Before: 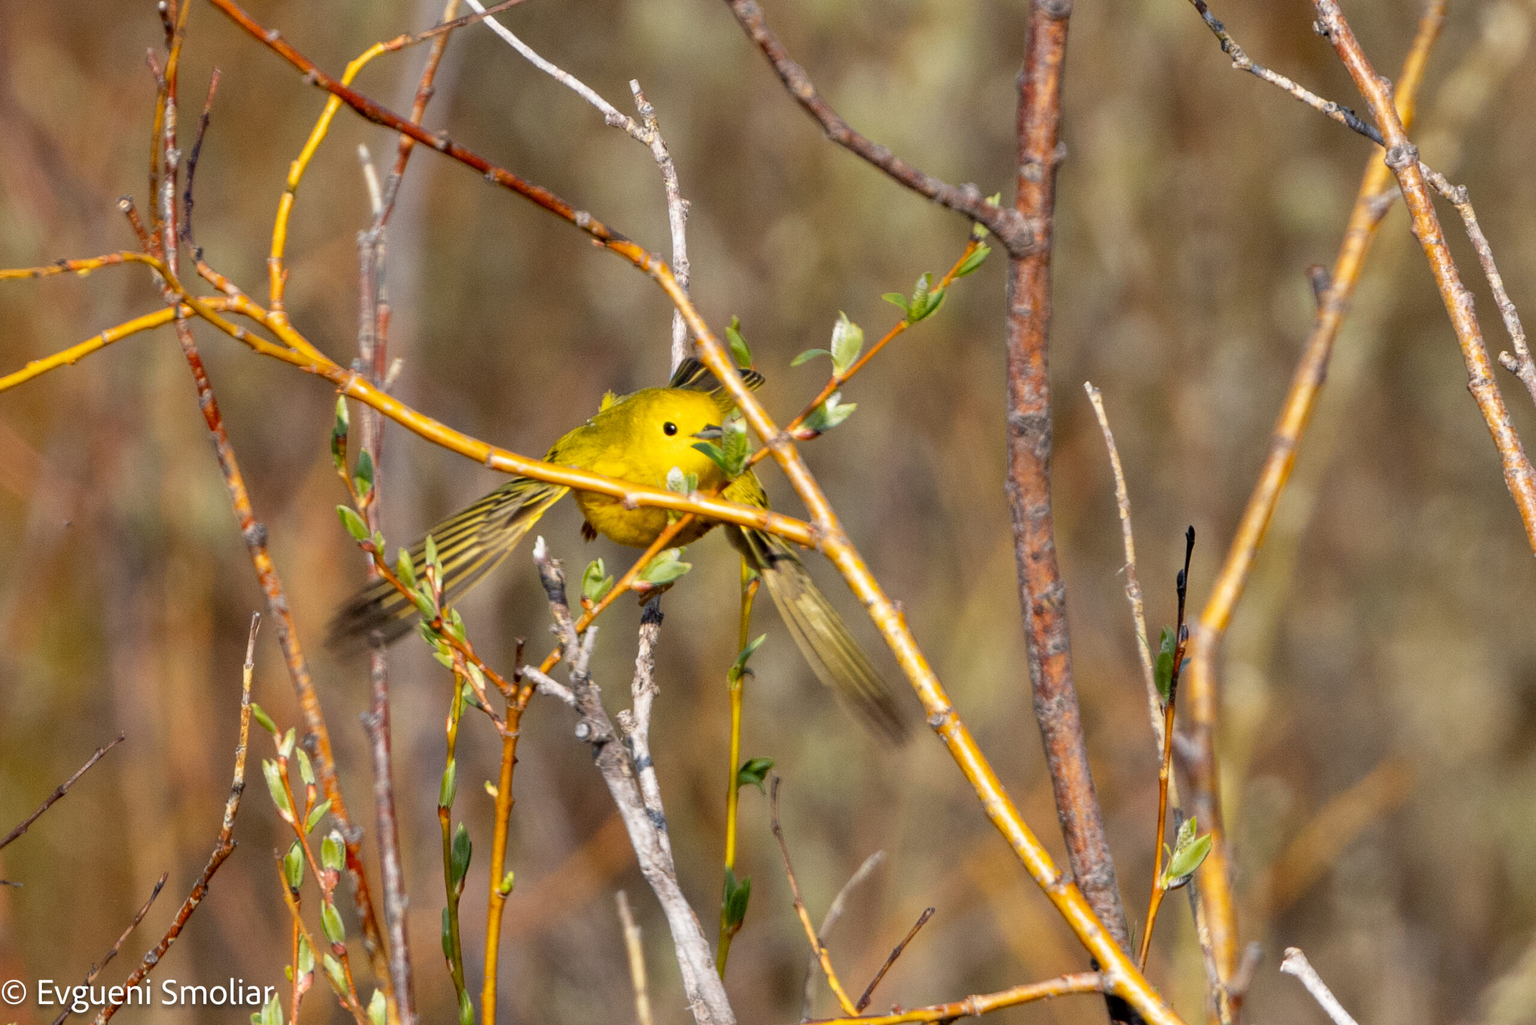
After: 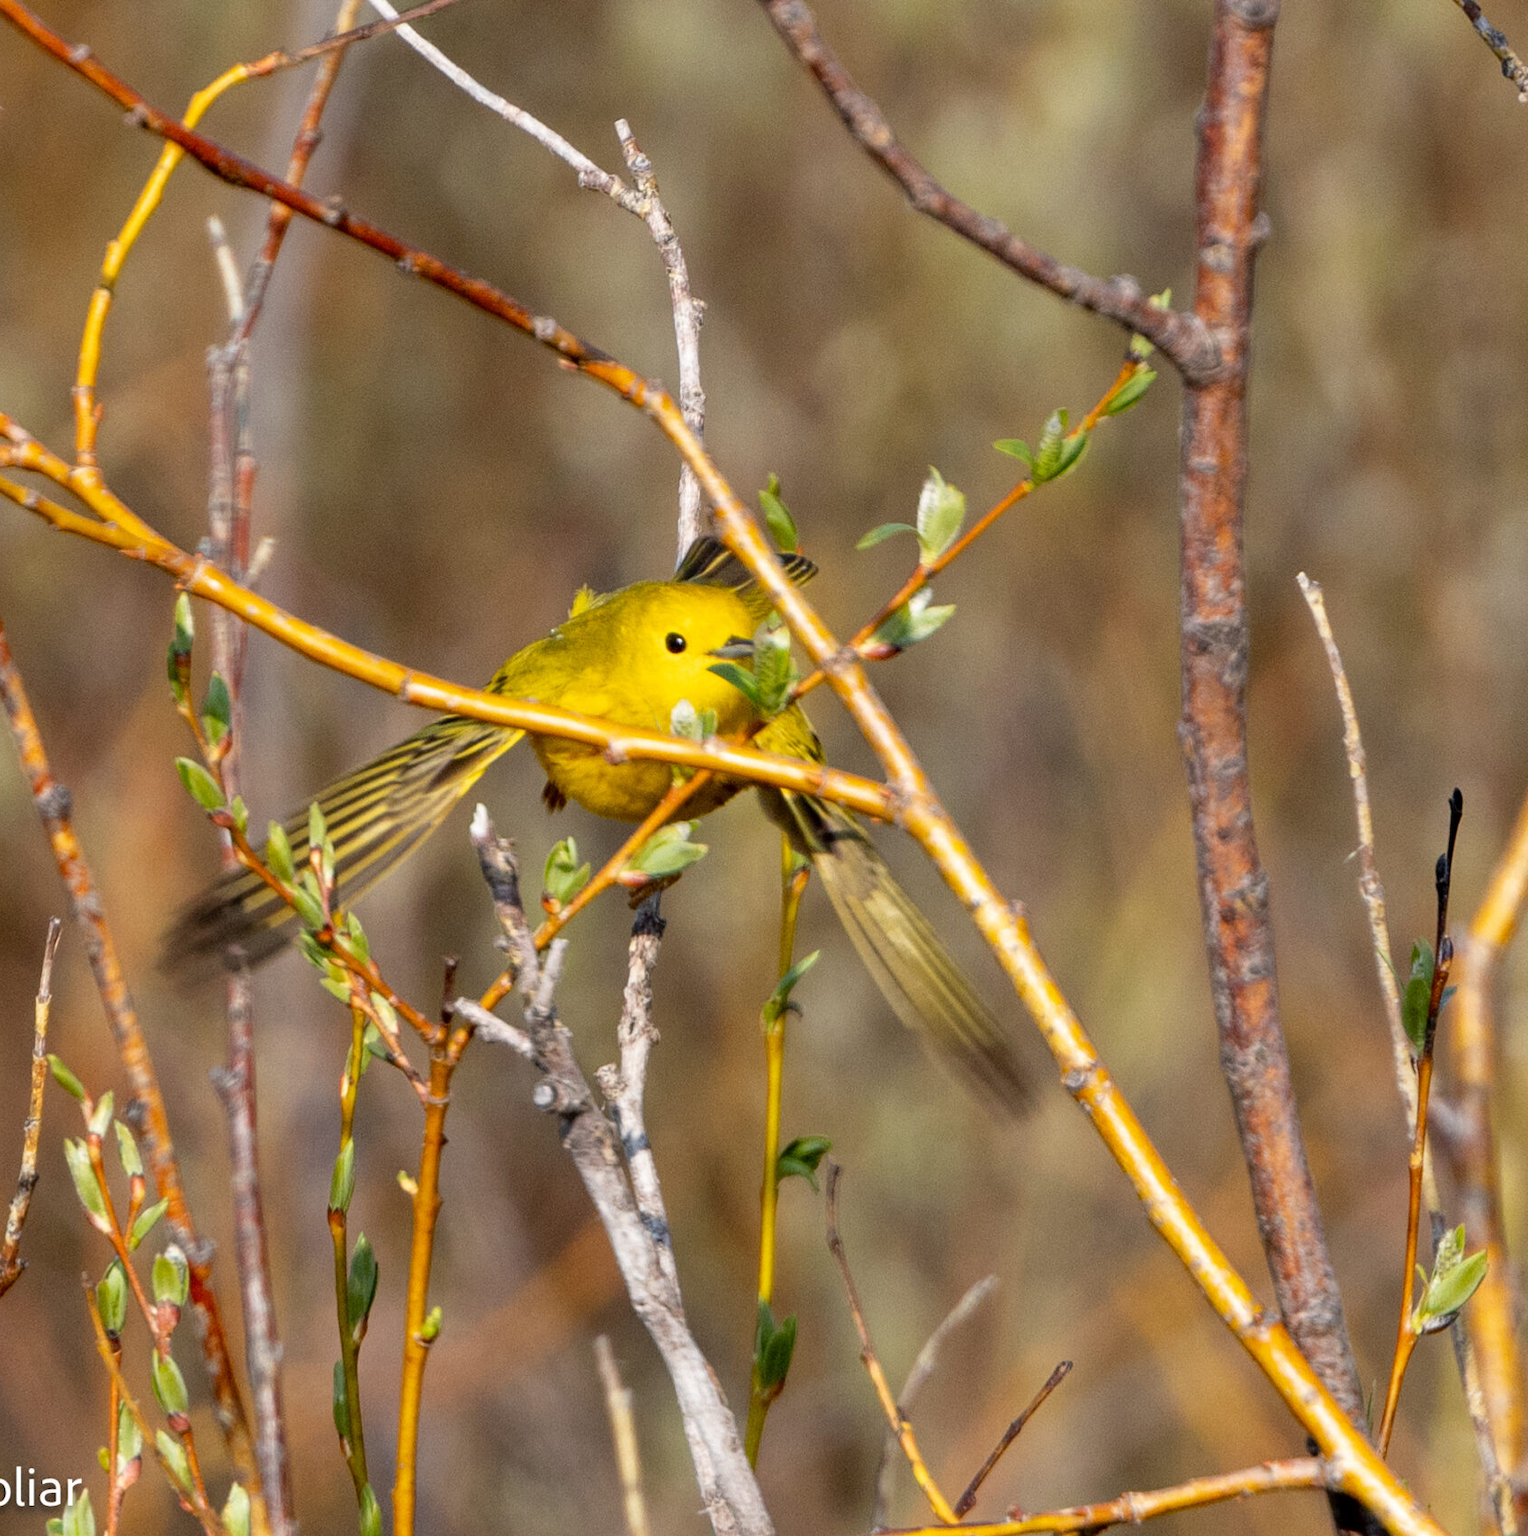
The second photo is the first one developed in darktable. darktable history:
crop and rotate: left 14.308%, right 19.287%
